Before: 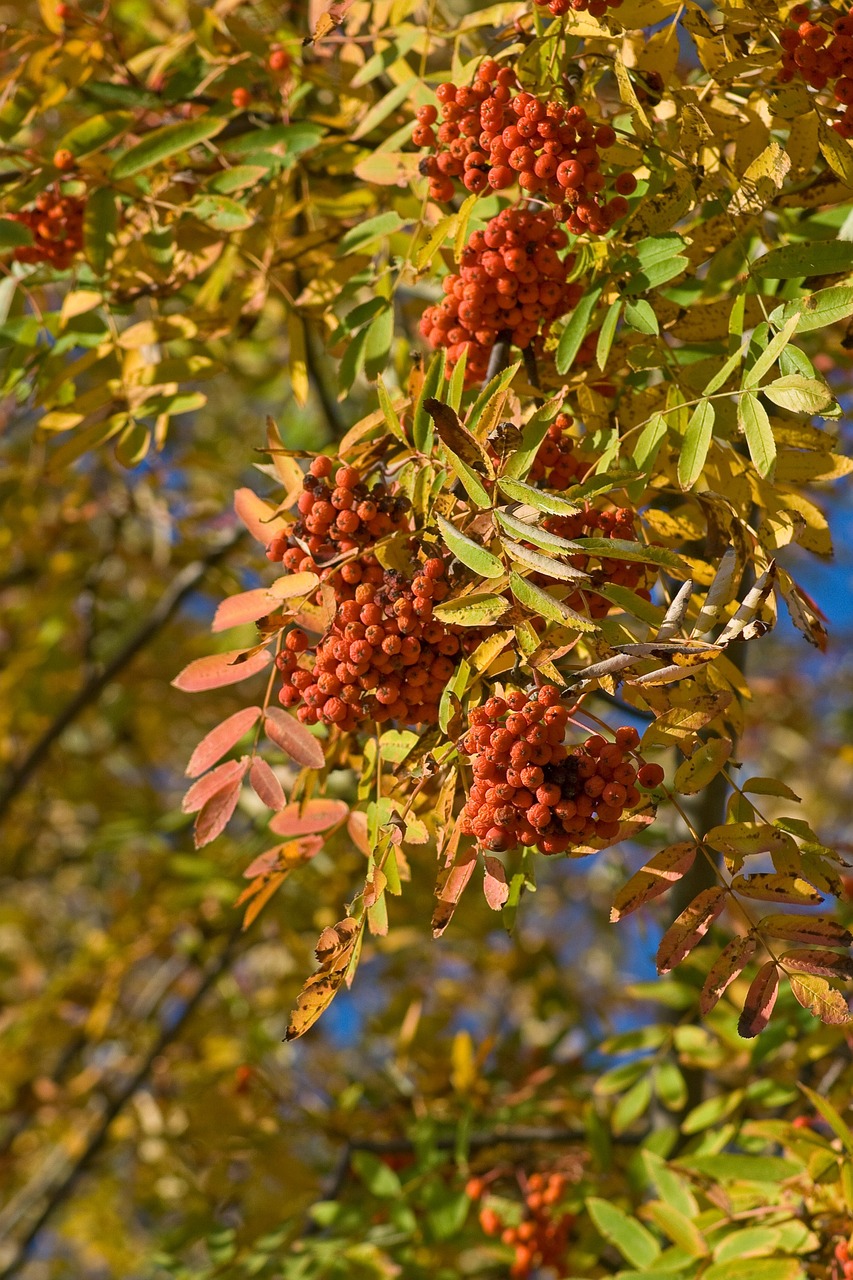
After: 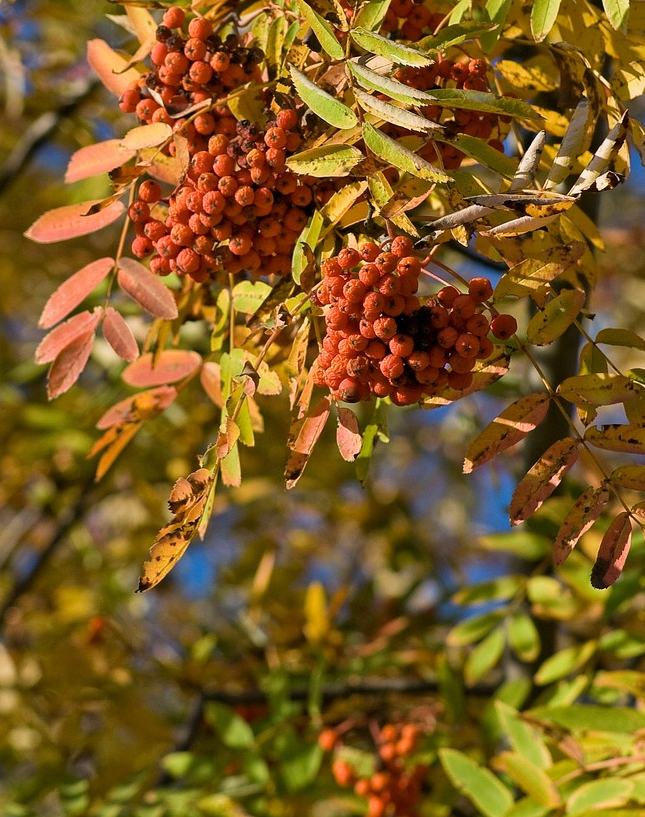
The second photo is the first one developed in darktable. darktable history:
crop and rotate: left 17.299%, top 35.115%, right 7.015%, bottom 1.024%
filmic rgb: black relative exposure -12.8 EV, white relative exposure 2.8 EV, threshold 3 EV, target black luminance 0%, hardness 8.54, latitude 70.41%, contrast 1.133, shadows ↔ highlights balance -0.395%, color science v4 (2020), enable highlight reconstruction true
